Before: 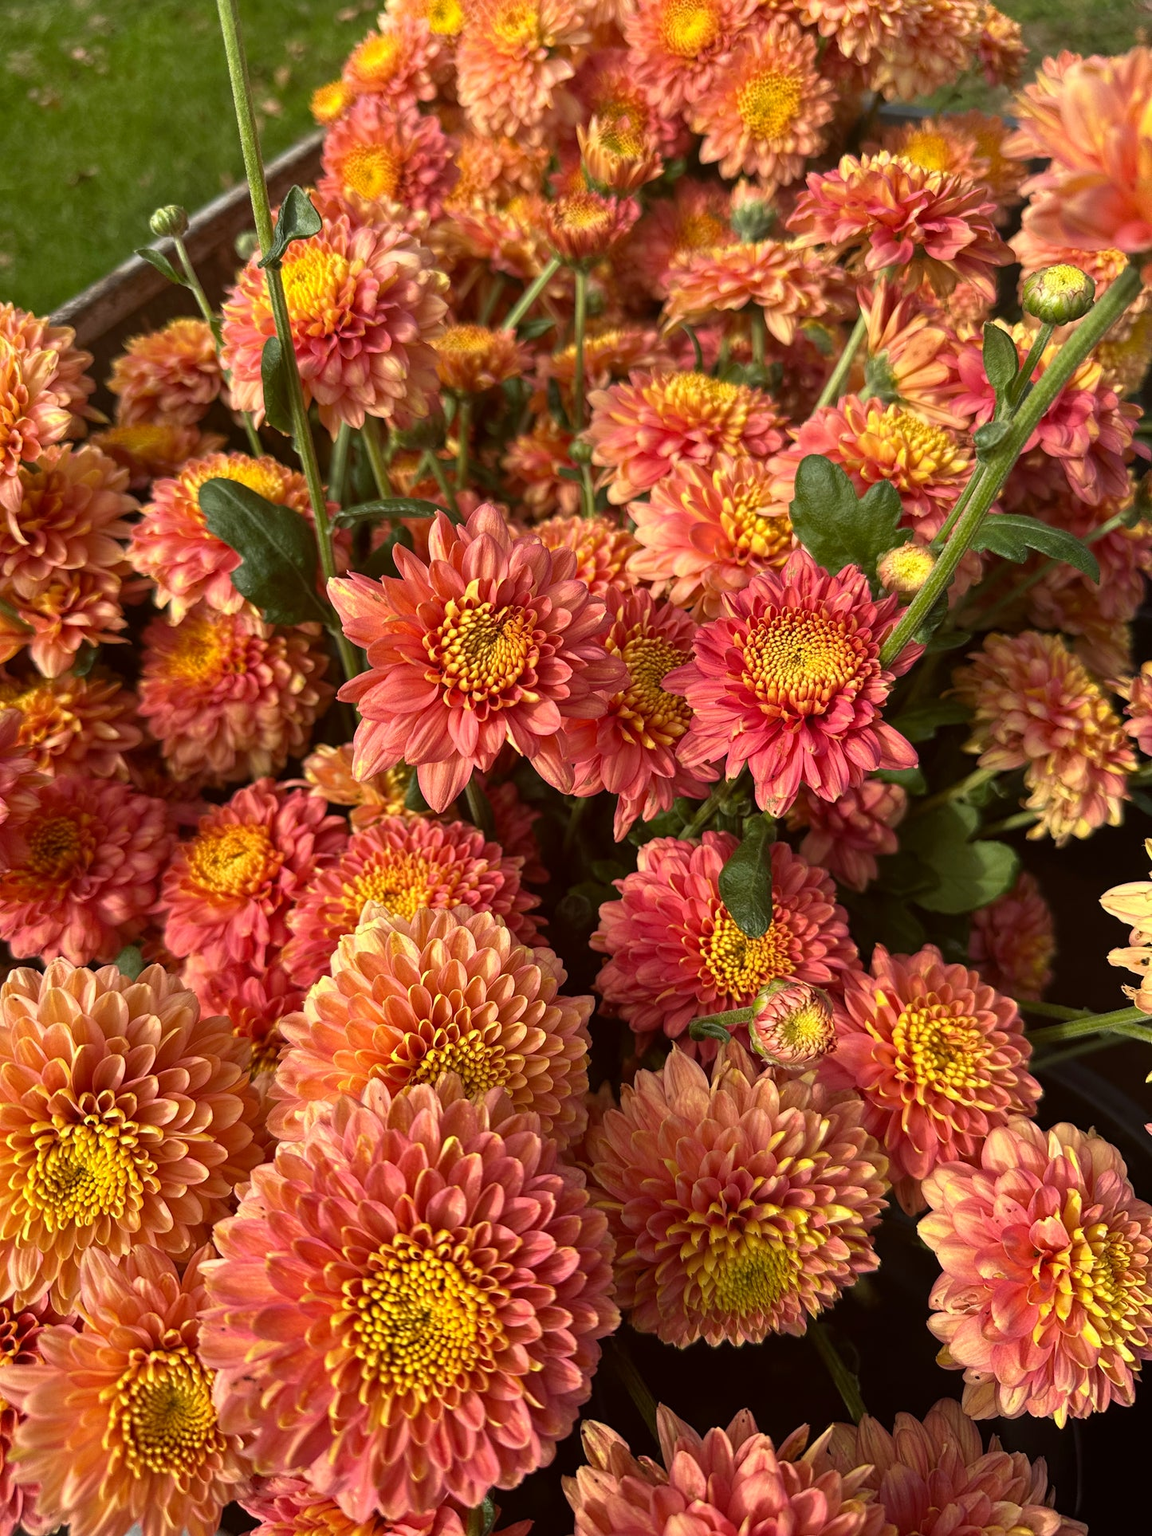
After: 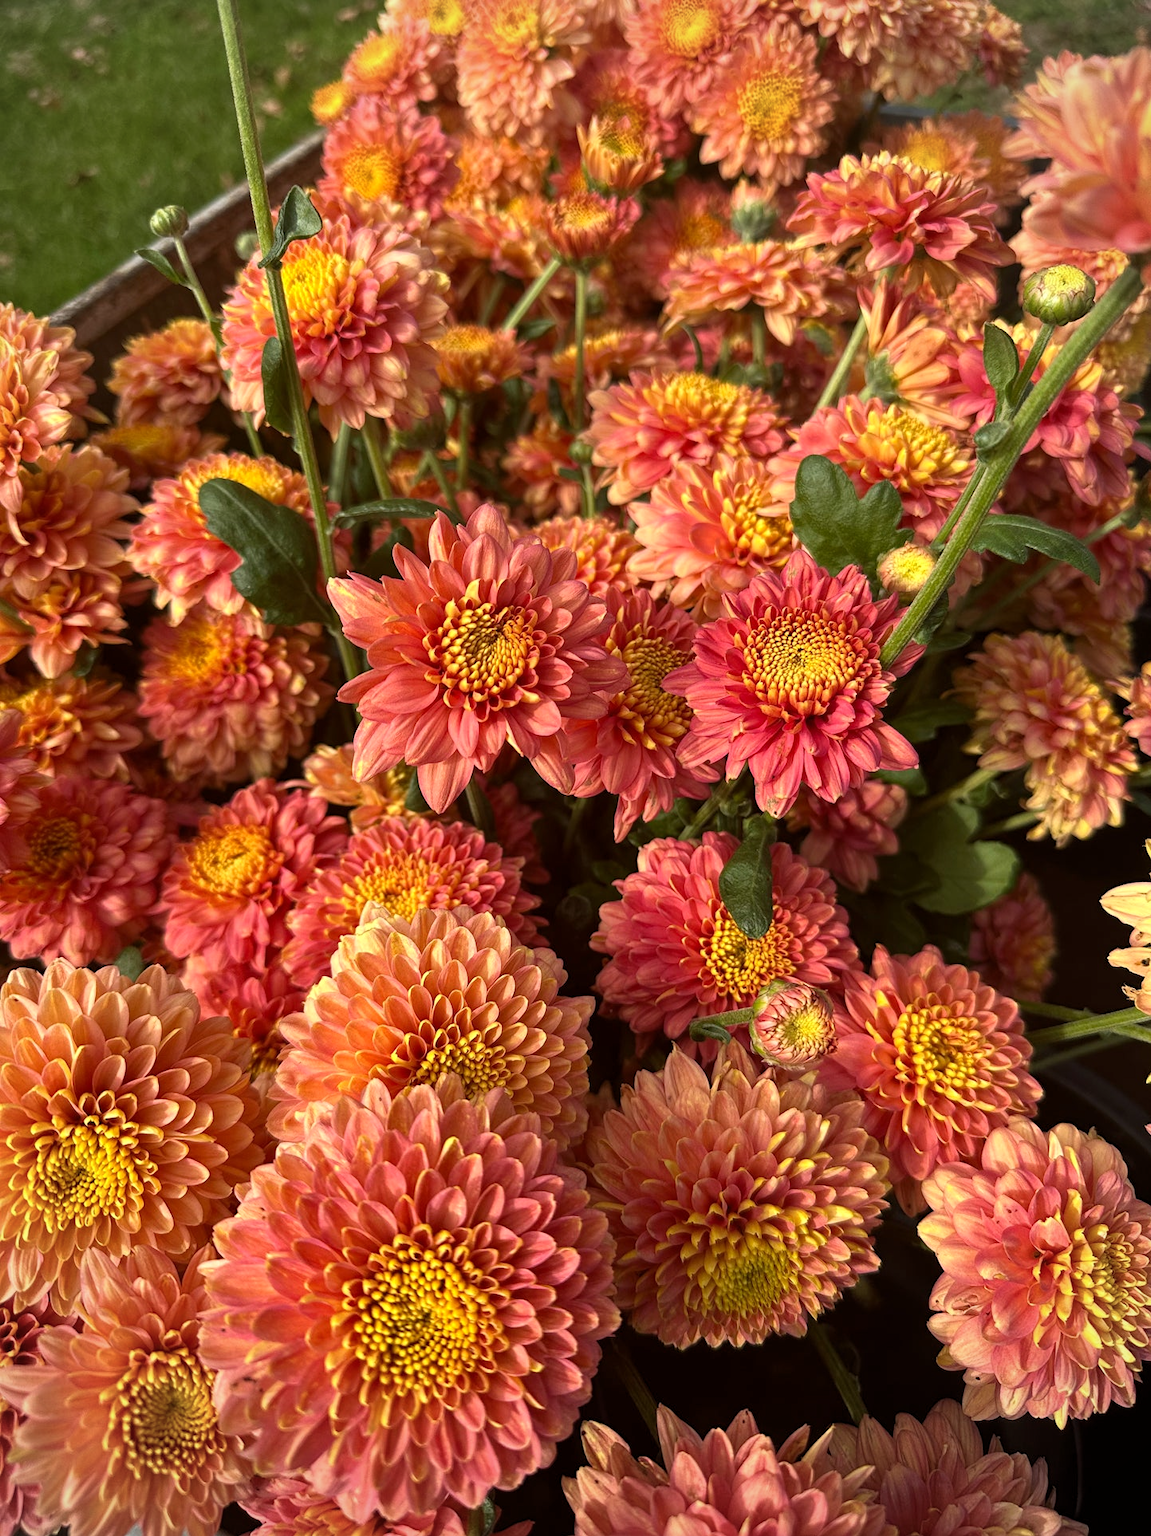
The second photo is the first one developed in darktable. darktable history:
vignetting: fall-off radius 93.87%
levels: mode automatic, black 0.023%, white 99.97%, levels [0.062, 0.494, 0.925]
